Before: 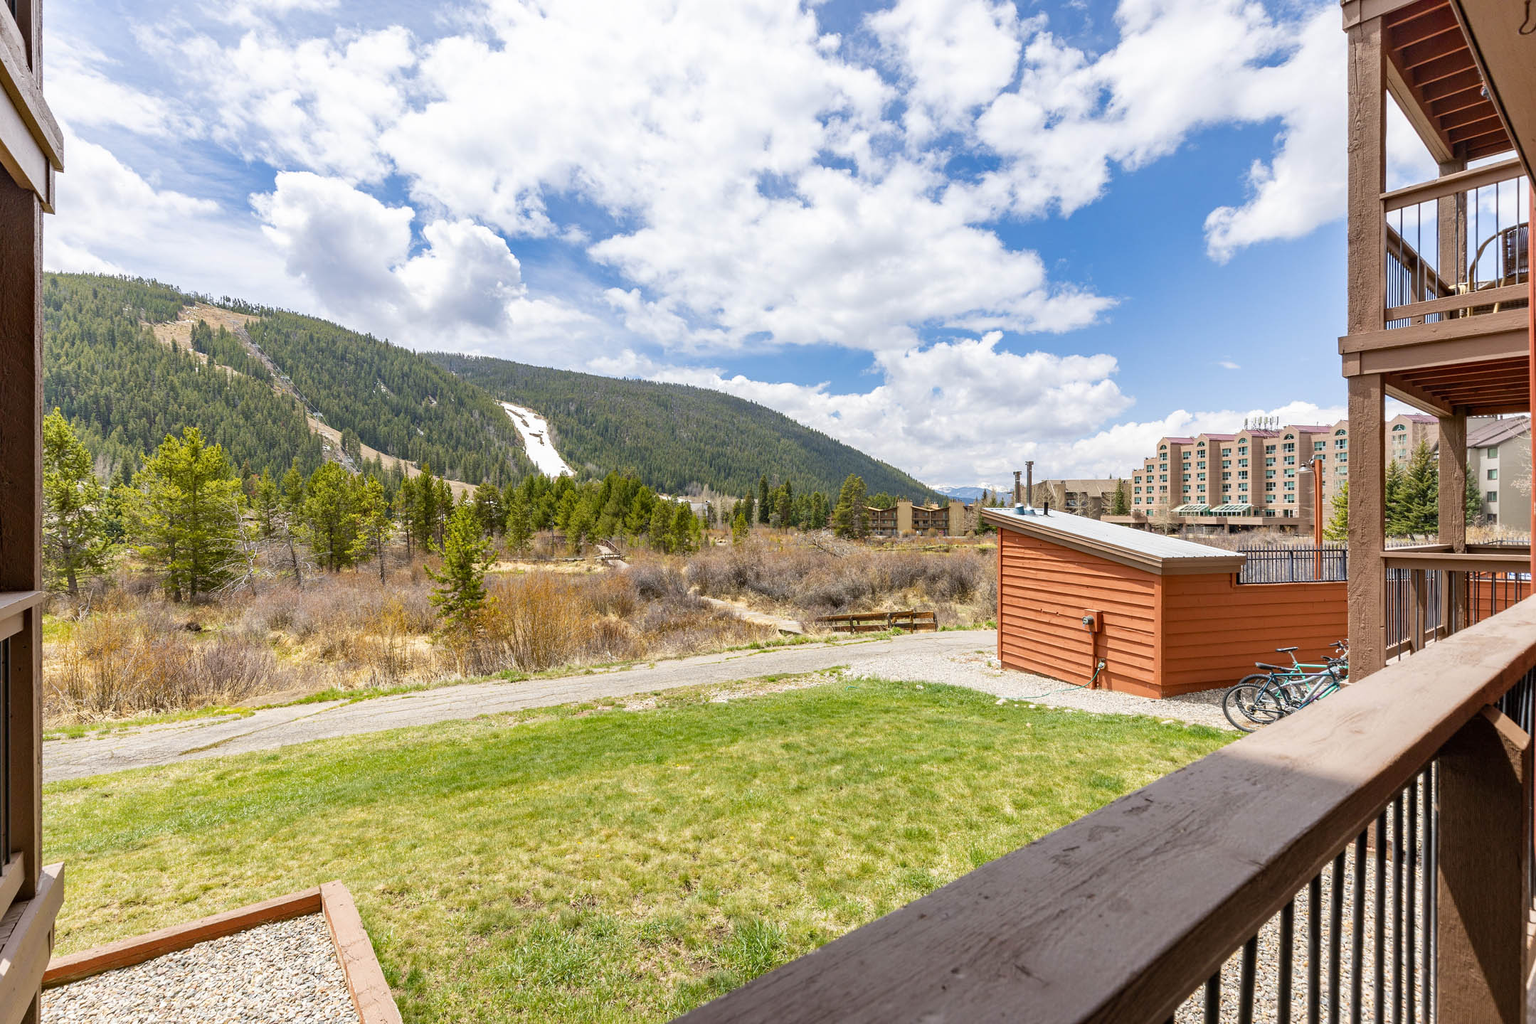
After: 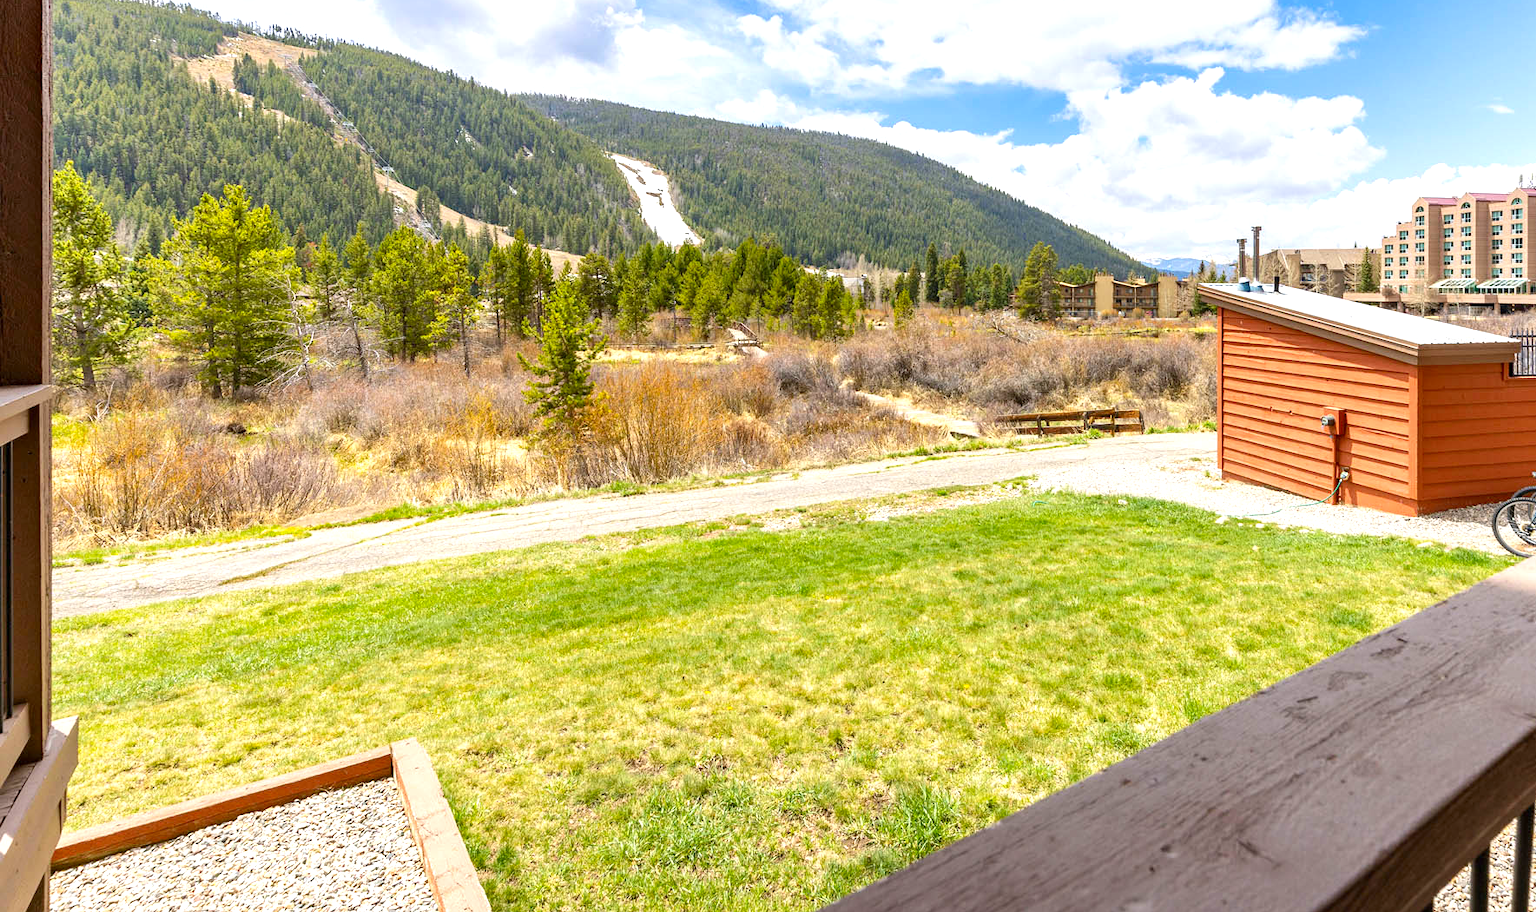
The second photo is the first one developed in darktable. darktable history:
tone equalizer: edges refinement/feathering 500, mask exposure compensation -1.57 EV, preserve details no
crop: top 27.001%, right 18.022%
contrast brightness saturation: contrast 0.083, saturation 0.203
exposure: exposure 0.525 EV, compensate exposure bias true, compensate highlight preservation false
